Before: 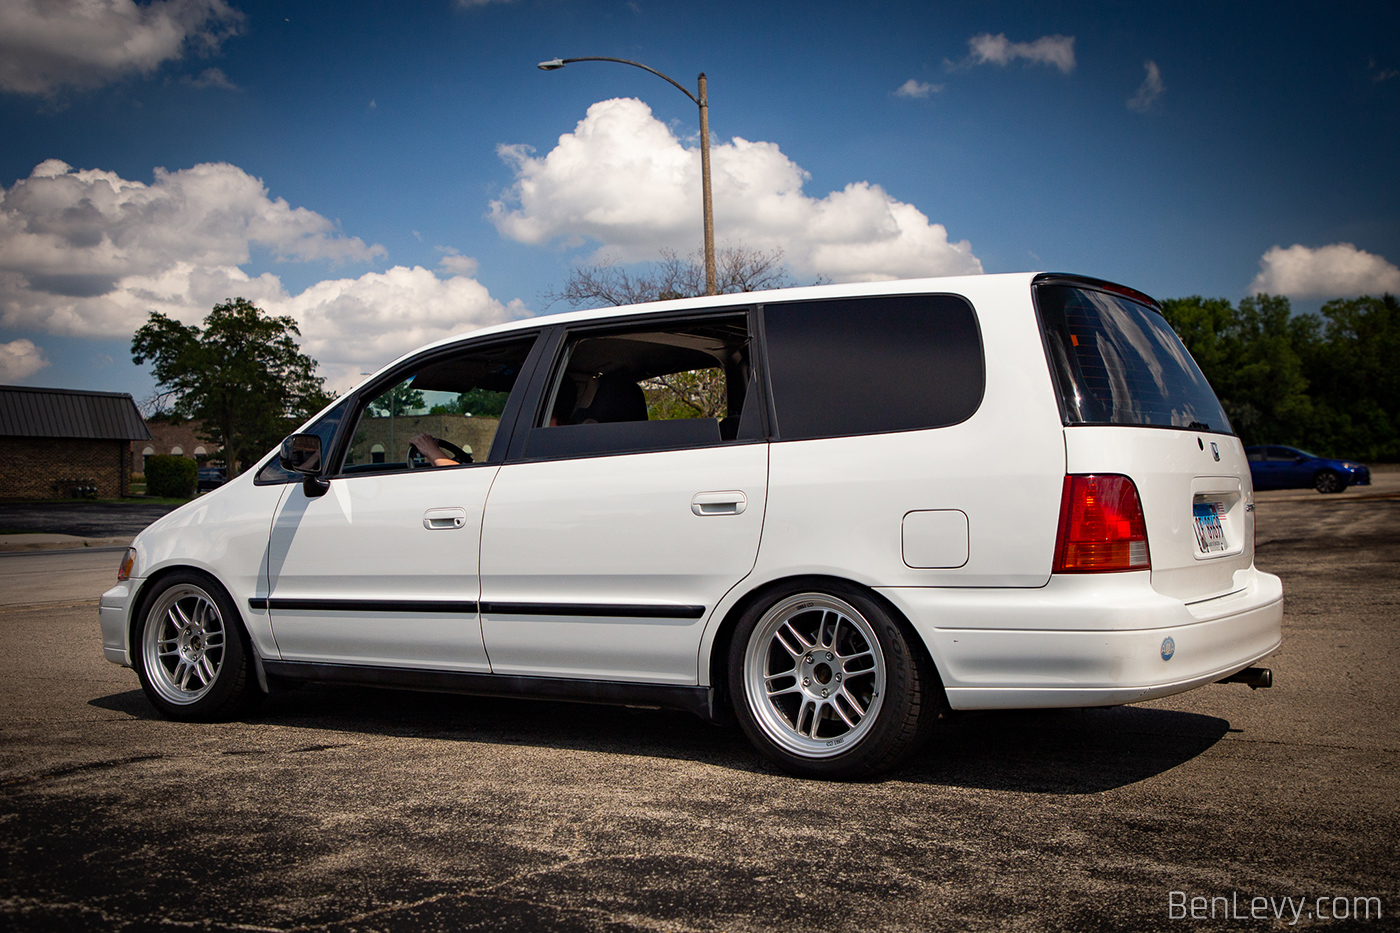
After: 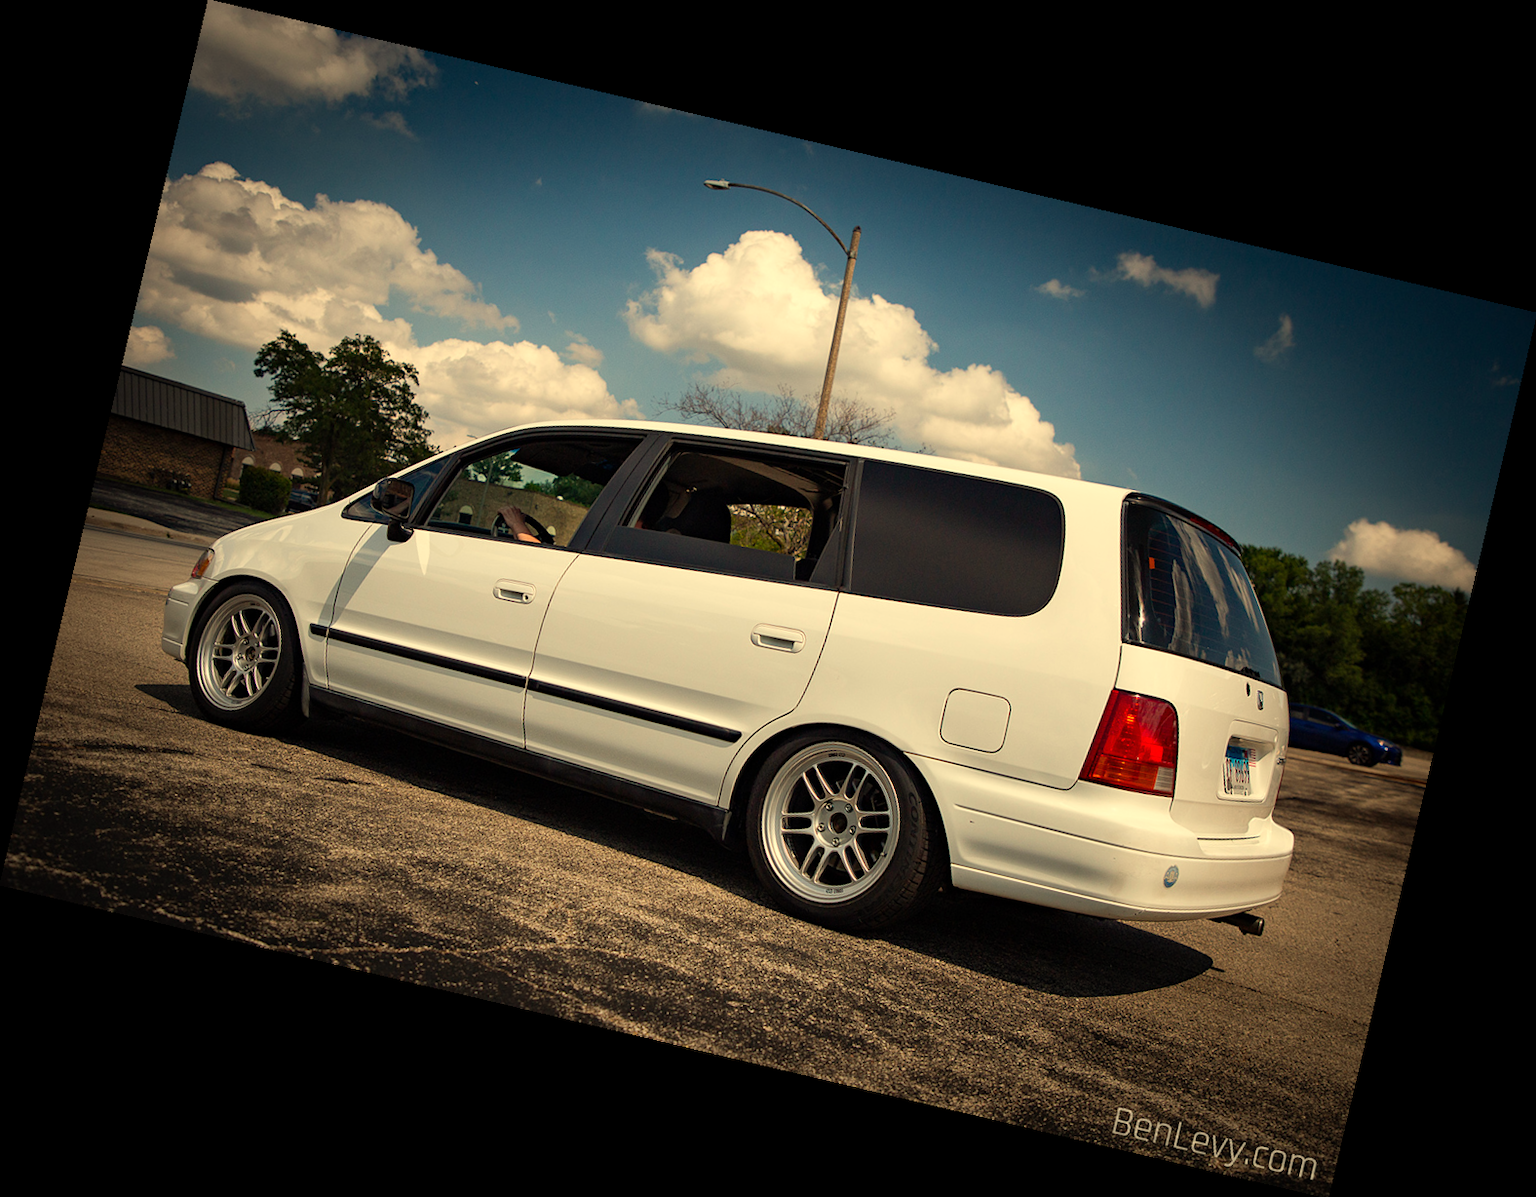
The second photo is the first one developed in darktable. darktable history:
rotate and perspective: rotation 13.27°, automatic cropping off
white balance: red 1.08, blue 0.791
